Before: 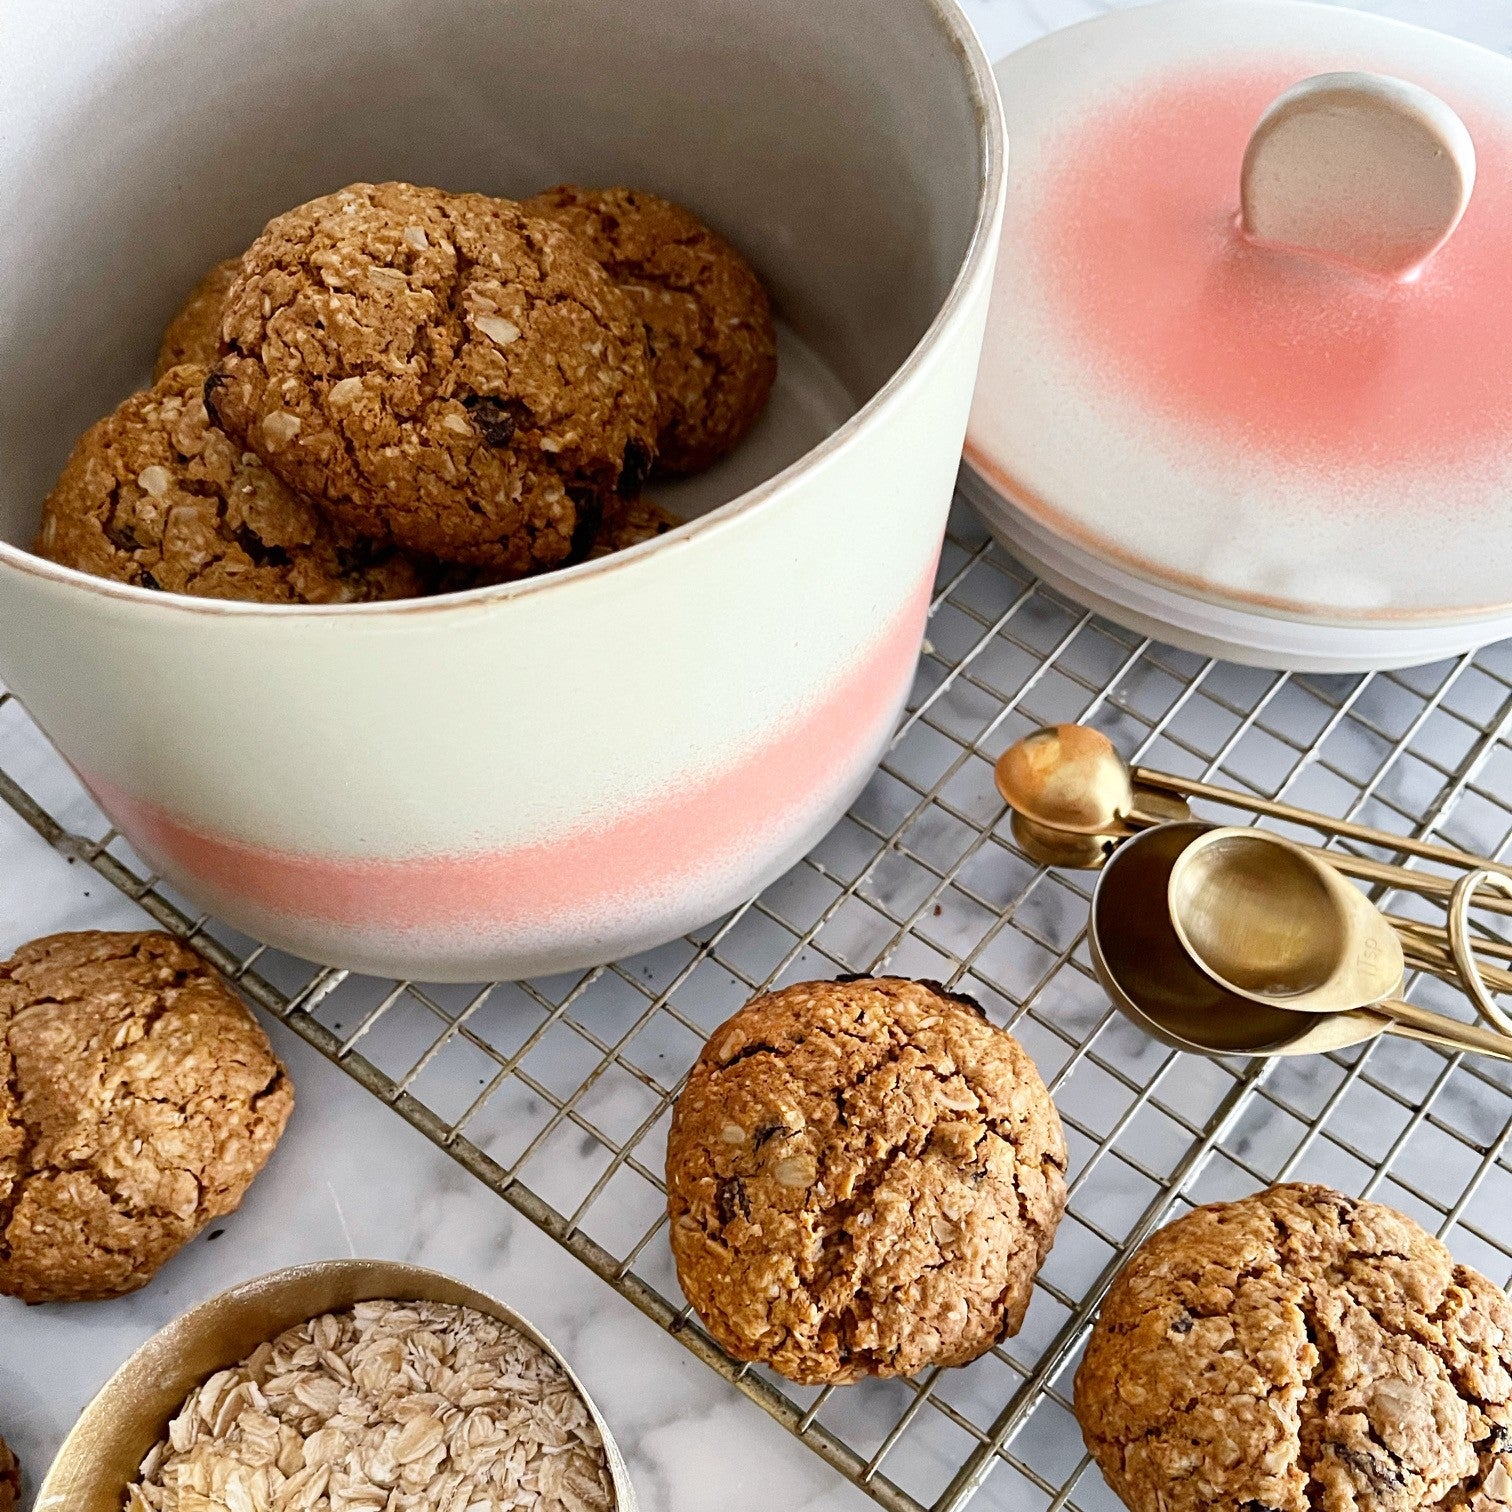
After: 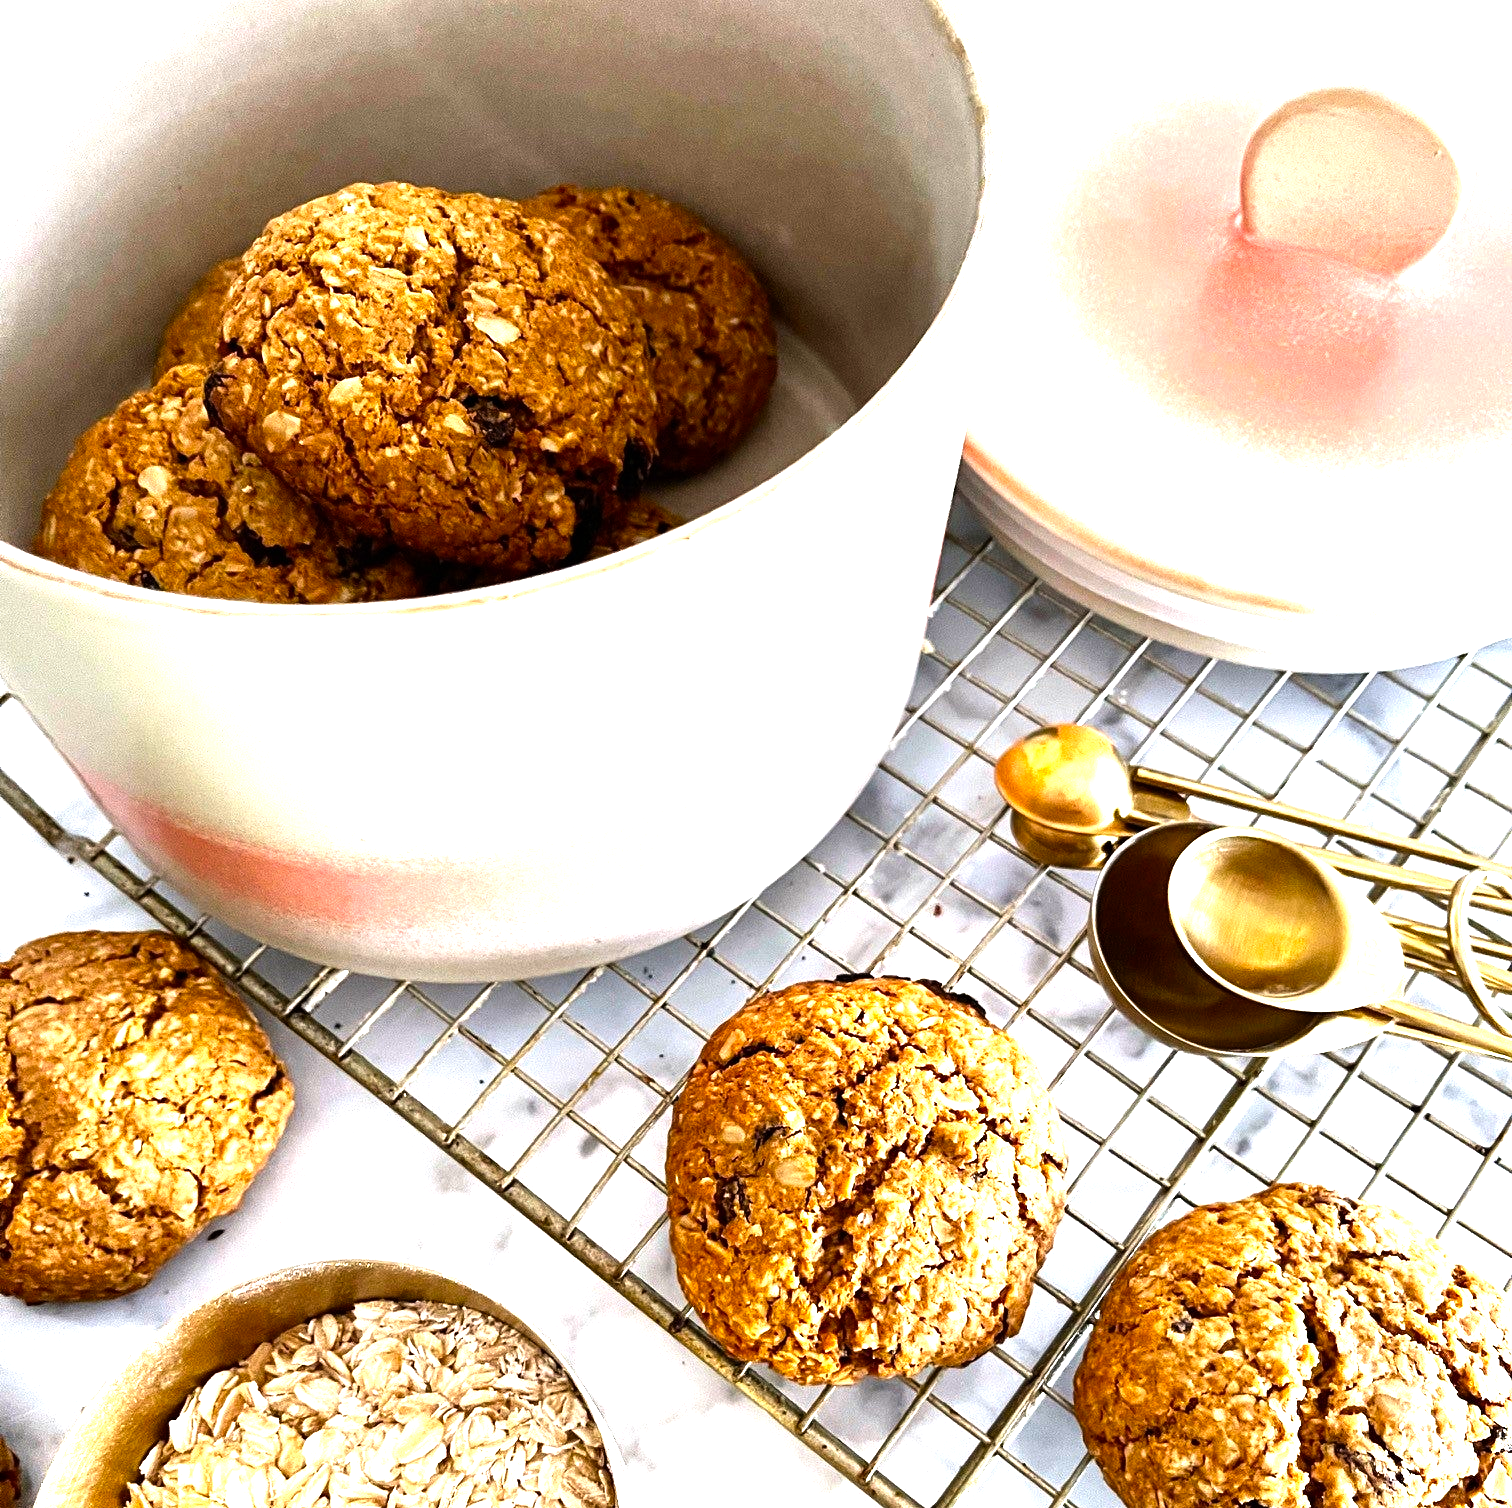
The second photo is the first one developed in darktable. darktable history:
crop: top 0.05%, bottom 0.098%
contrast brightness saturation: saturation 0.18
color balance rgb: shadows lift › luminance -10%, power › luminance -9%, linear chroma grading › global chroma 10%, global vibrance 10%, contrast 15%, saturation formula JzAzBz (2021)
exposure: black level correction 0, exposure 1.1 EV, compensate exposure bias true, compensate highlight preservation false
